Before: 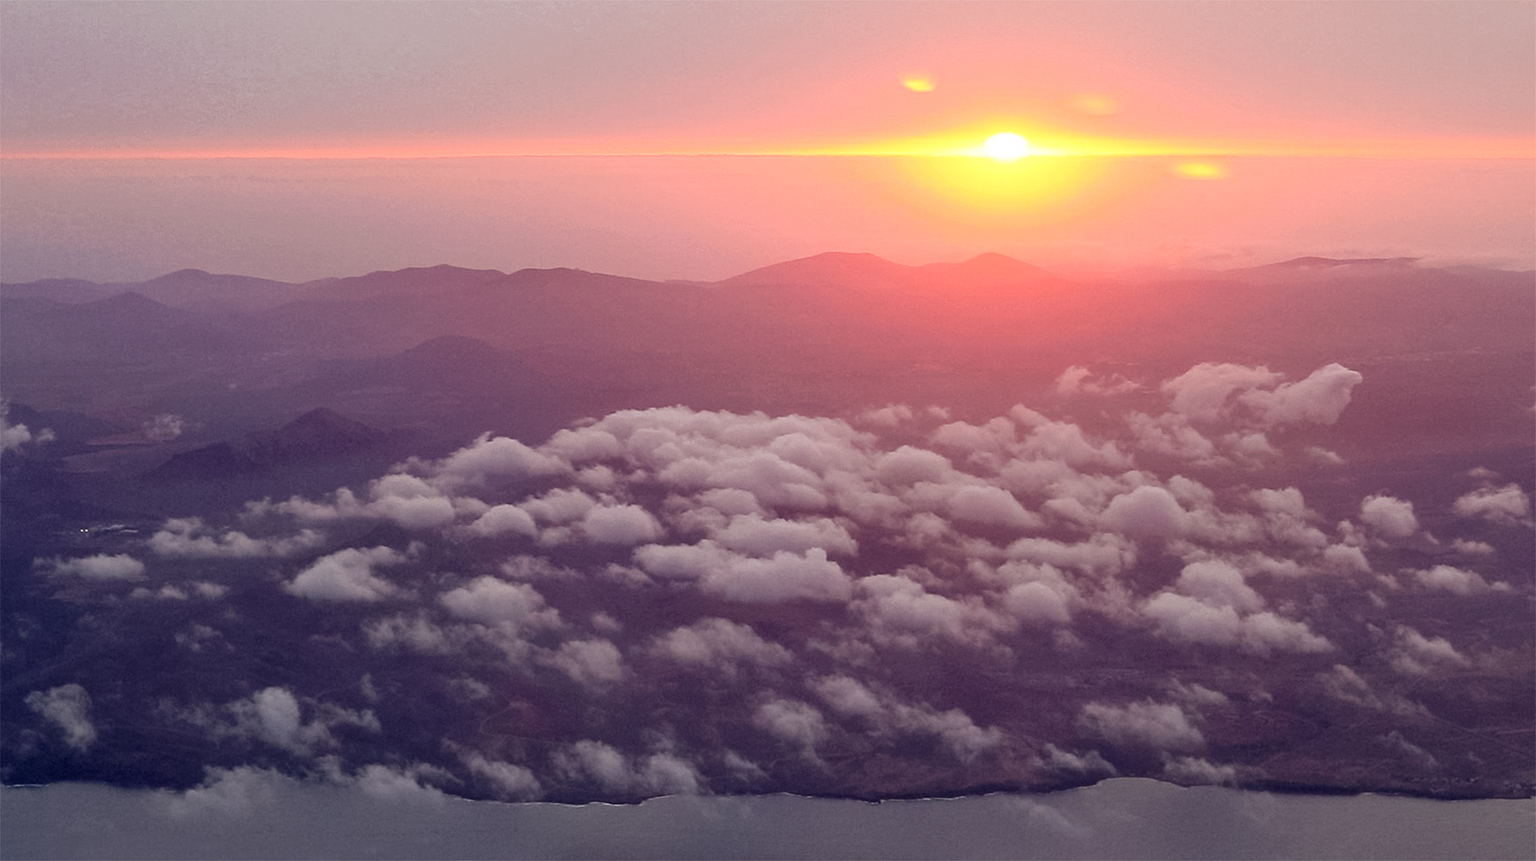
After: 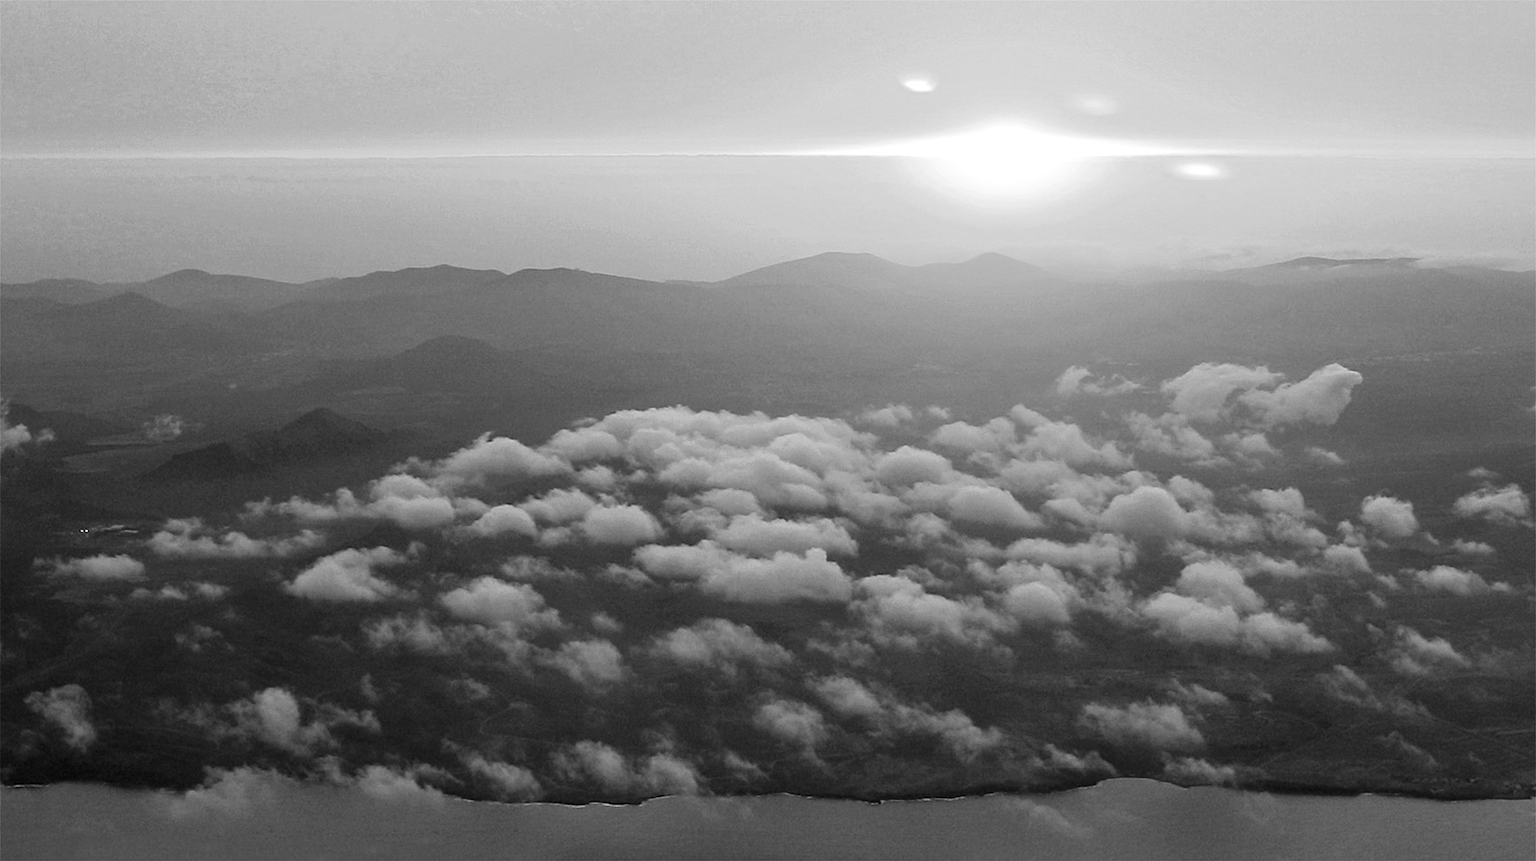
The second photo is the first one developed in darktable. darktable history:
monochrome: a 16.06, b 15.48, size 1
white balance: red 0.978, blue 0.999
tone equalizer: -8 EV -0.417 EV, -7 EV -0.389 EV, -6 EV -0.333 EV, -5 EV -0.222 EV, -3 EV 0.222 EV, -2 EV 0.333 EV, -1 EV 0.389 EV, +0 EV 0.417 EV, edges refinement/feathering 500, mask exposure compensation -1.57 EV, preserve details no
